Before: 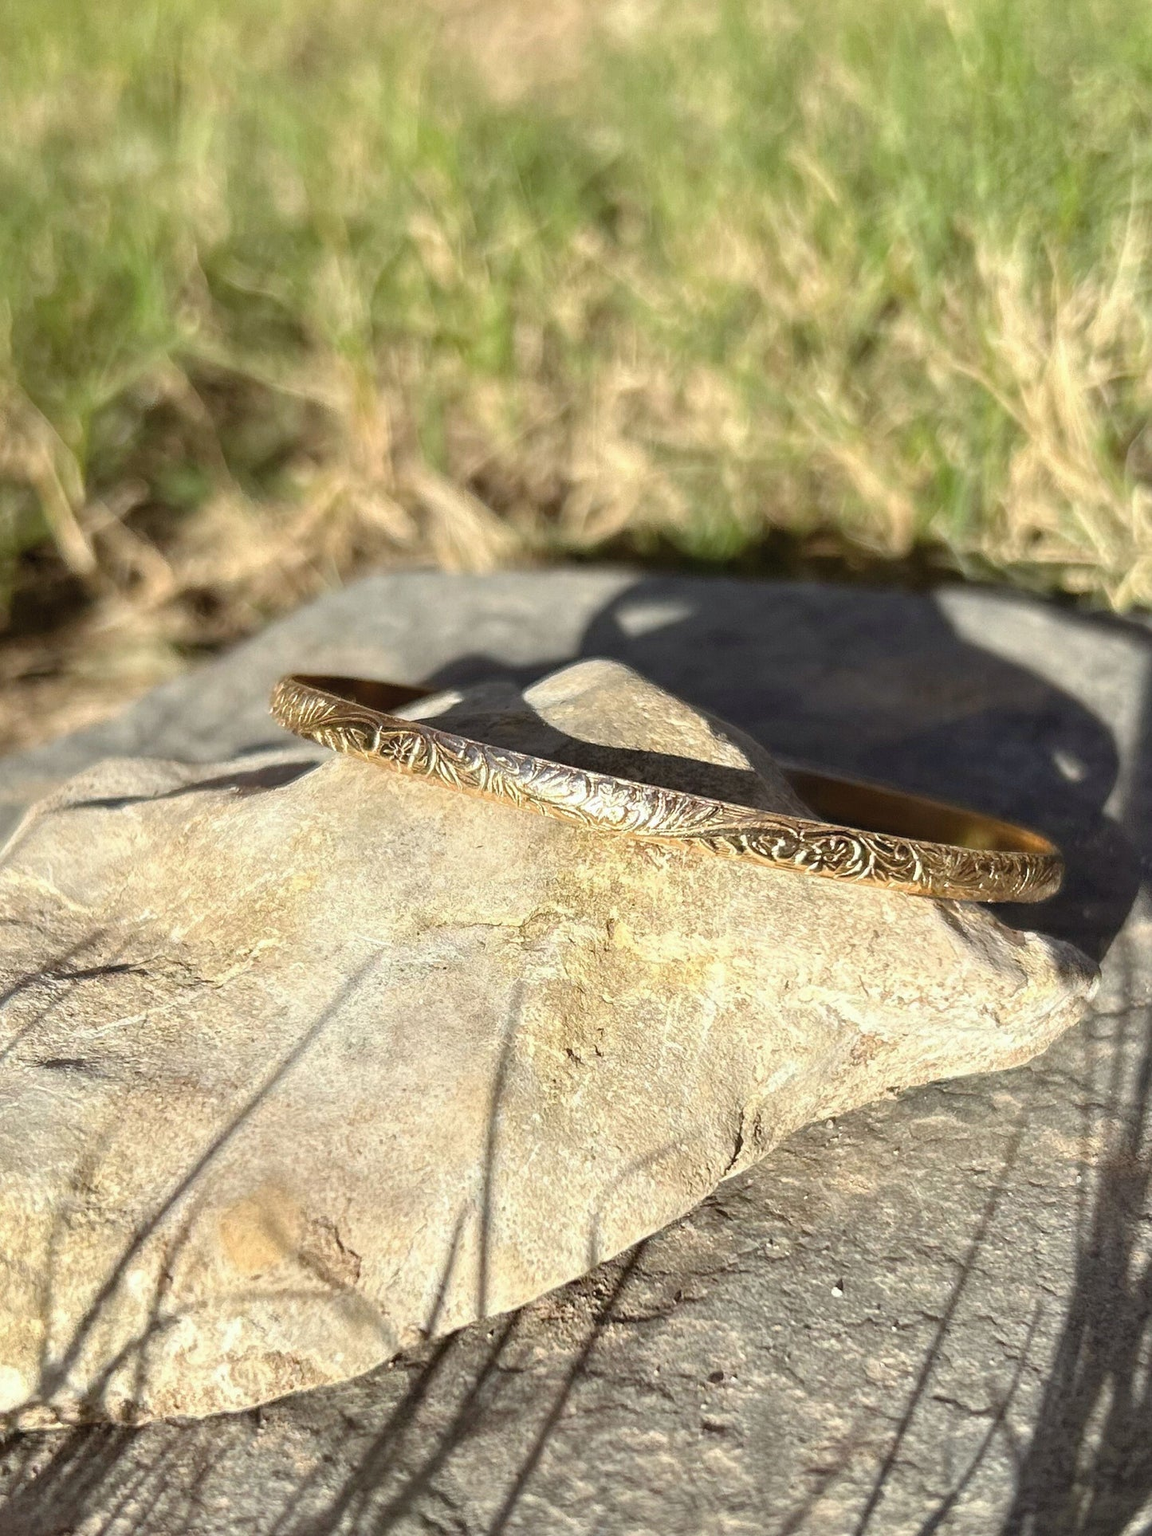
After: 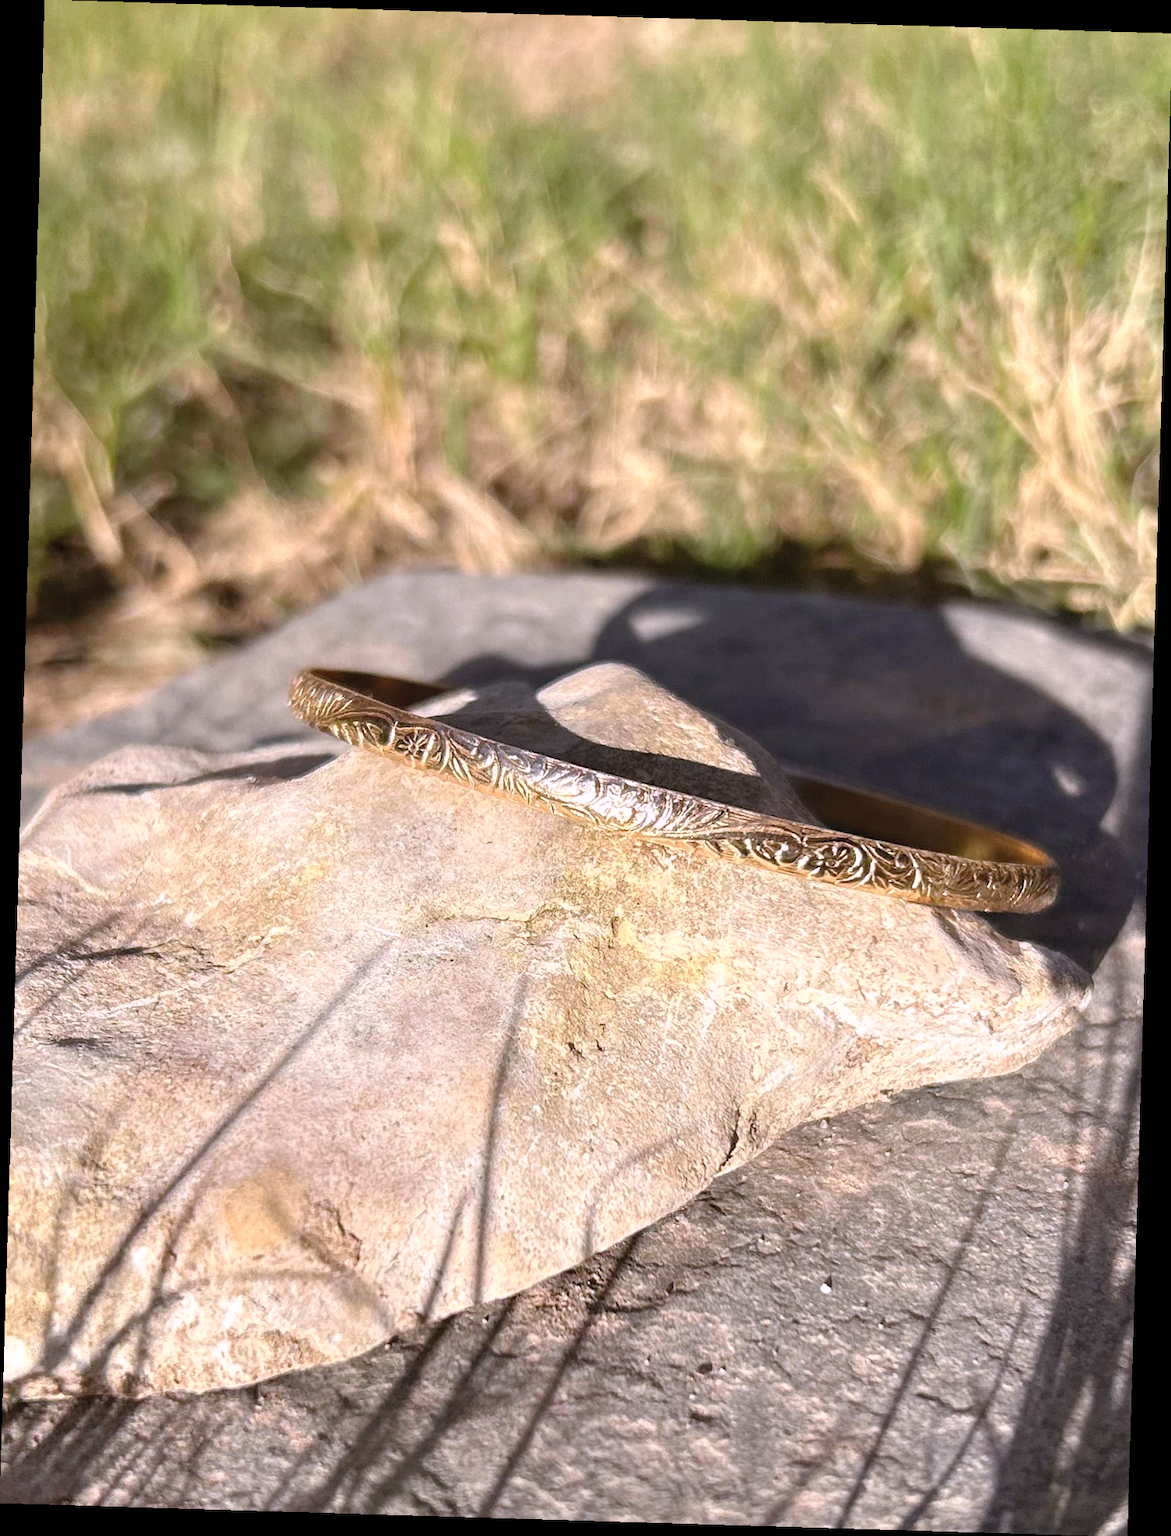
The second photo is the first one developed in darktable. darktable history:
rotate and perspective: rotation 1.72°, automatic cropping off
white balance: red 1.066, blue 1.119
